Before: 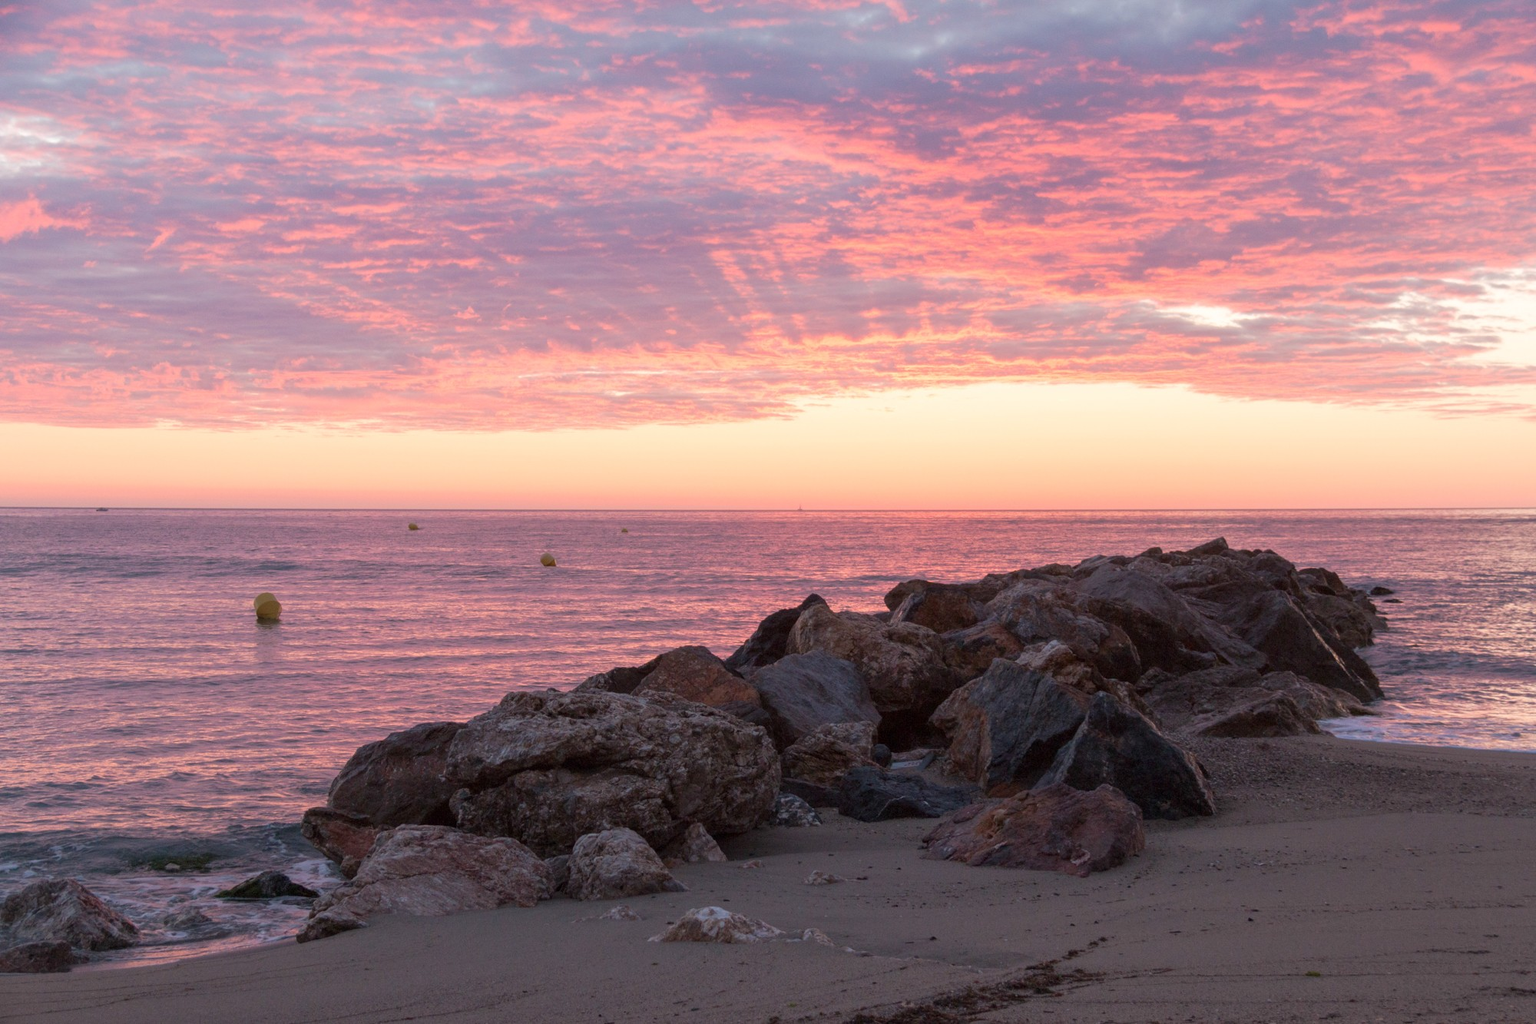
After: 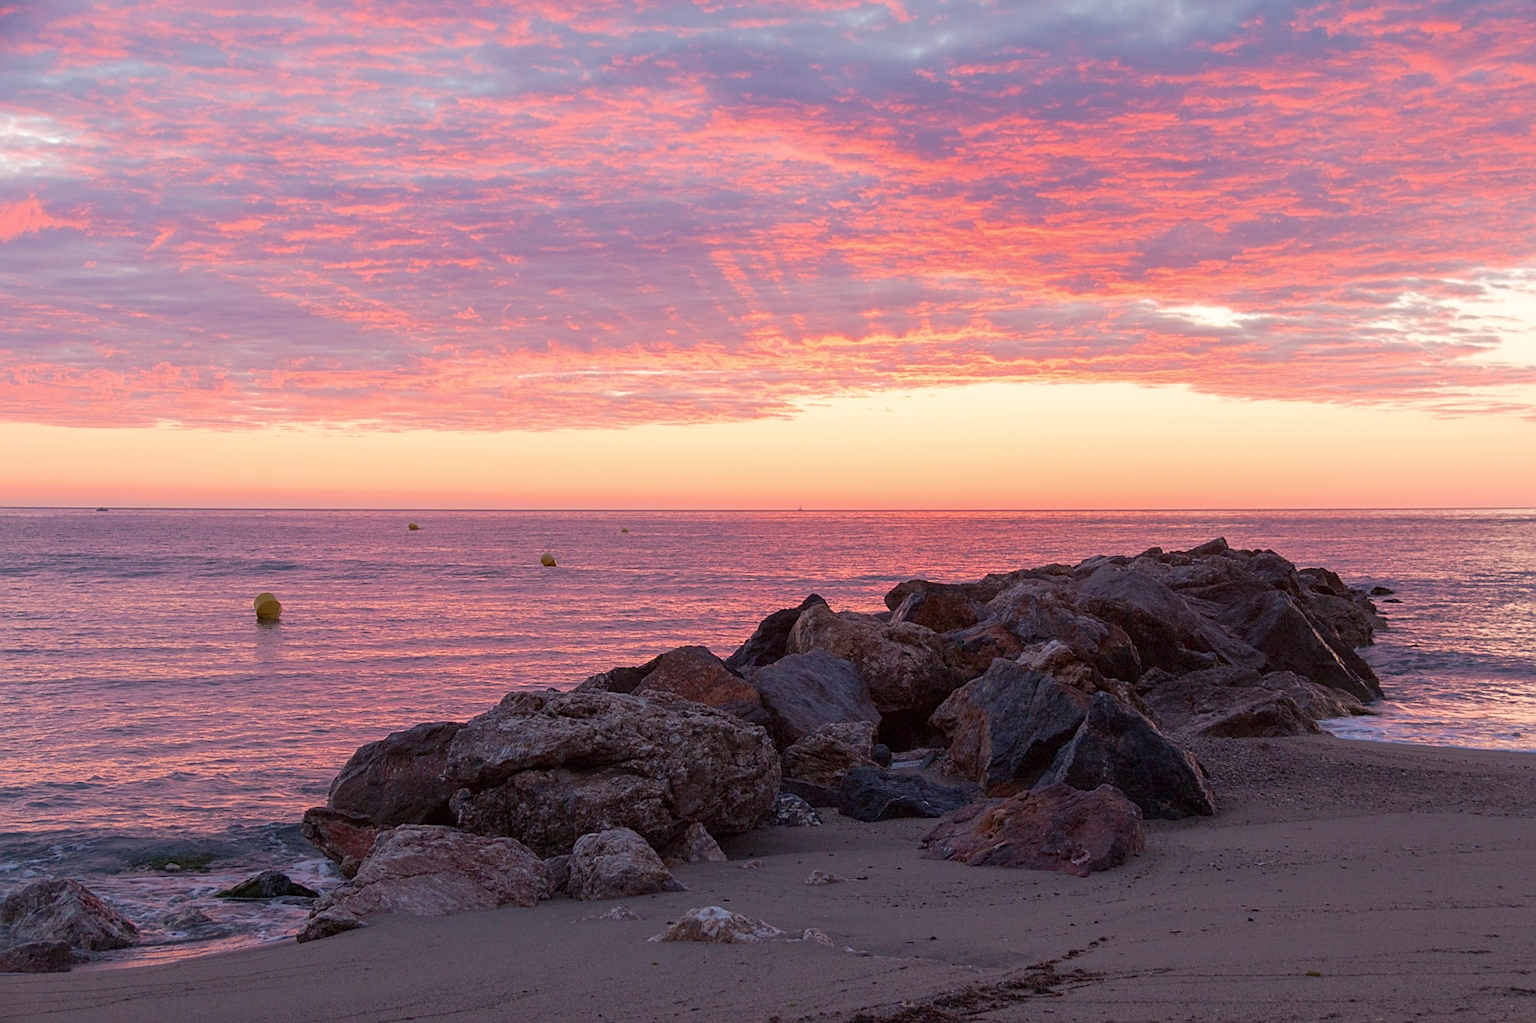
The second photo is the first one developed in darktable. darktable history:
sharpen: on, module defaults
color balance rgb: shadows lift › chroma 3.218%, shadows lift › hue 281.68°, perceptual saturation grading › global saturation 14.599%, saturation formula JzAzBz (2021)
